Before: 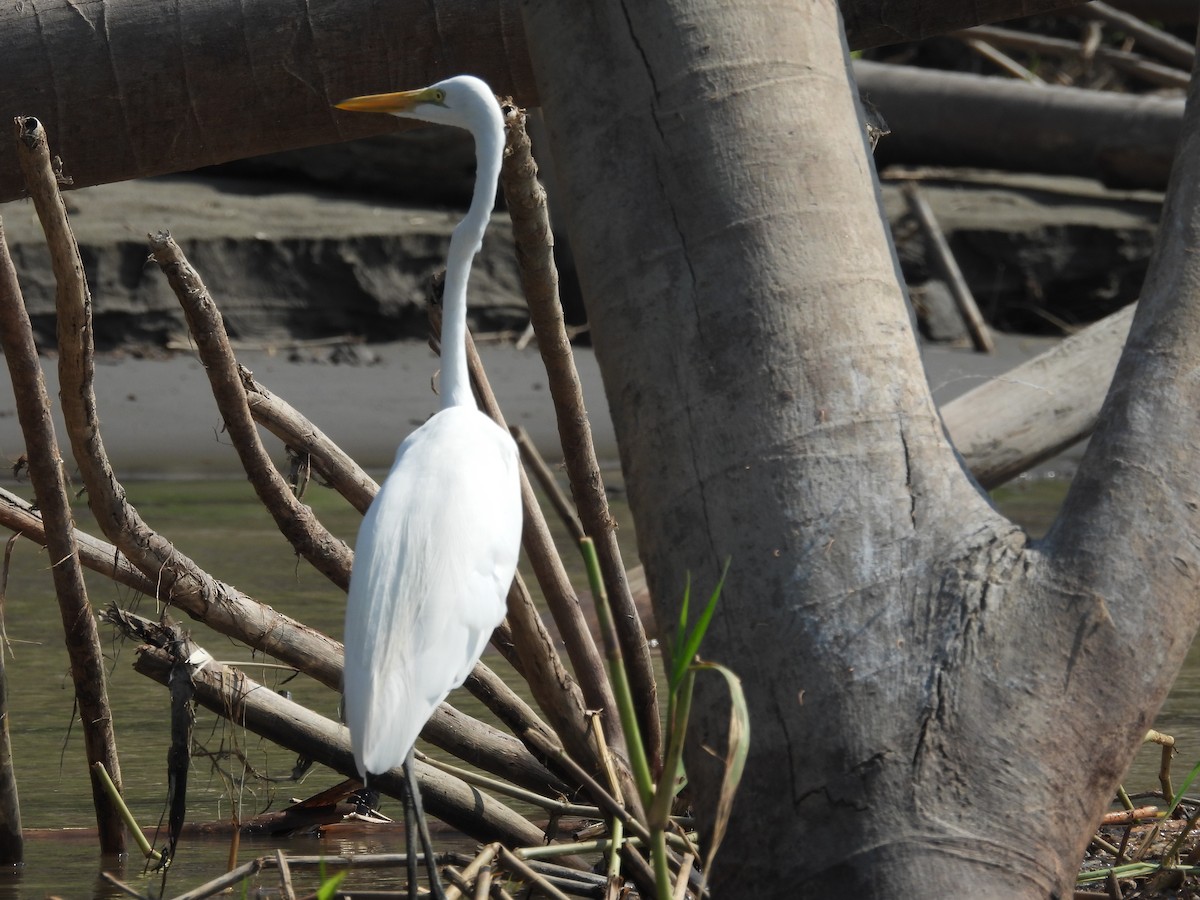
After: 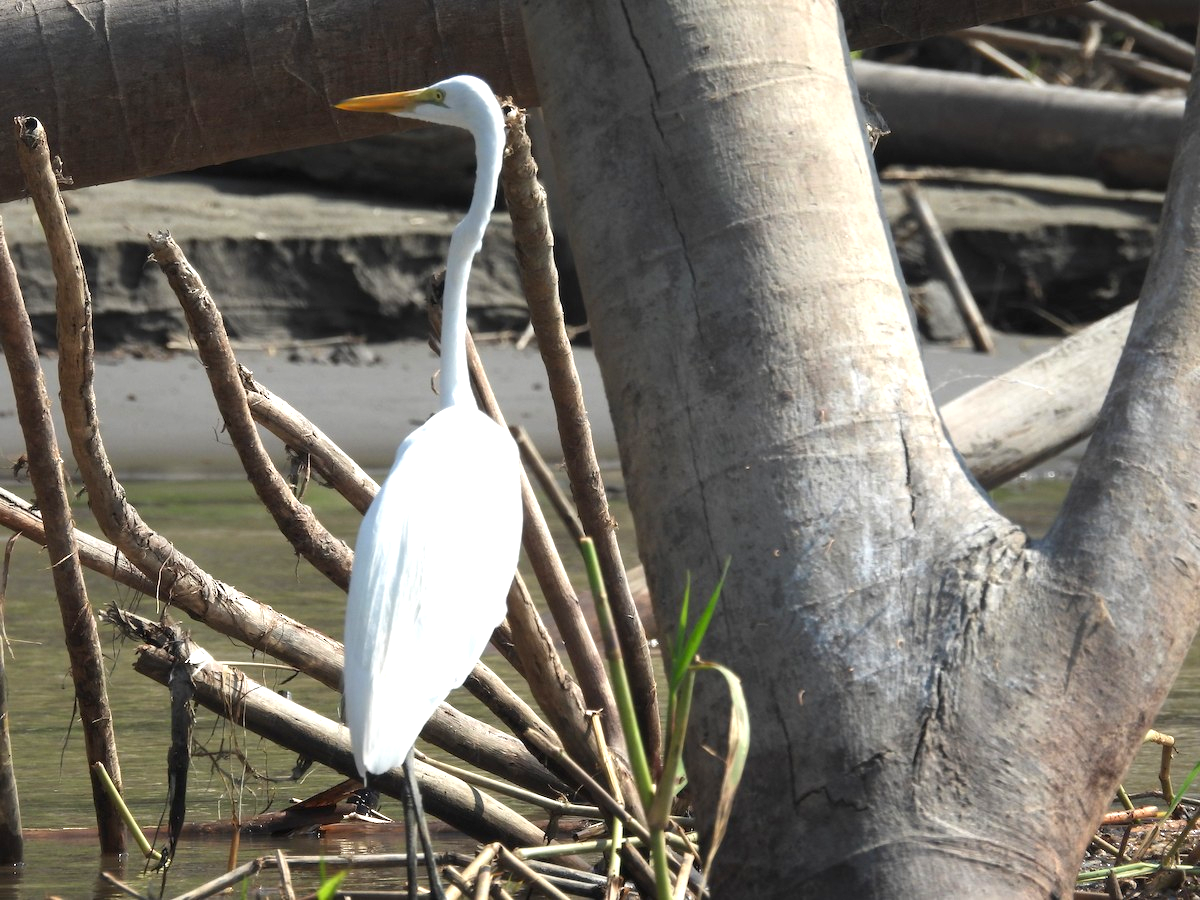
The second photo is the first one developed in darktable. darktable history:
exposure: exposure 0.995 EV, compensate highlight preservation false
